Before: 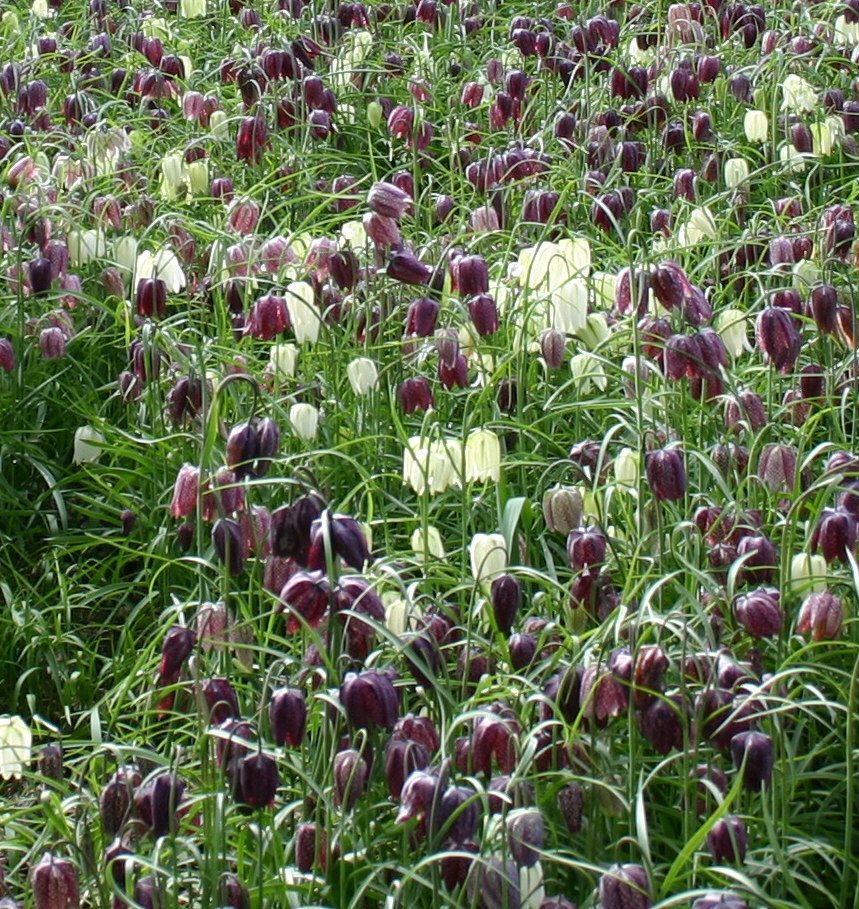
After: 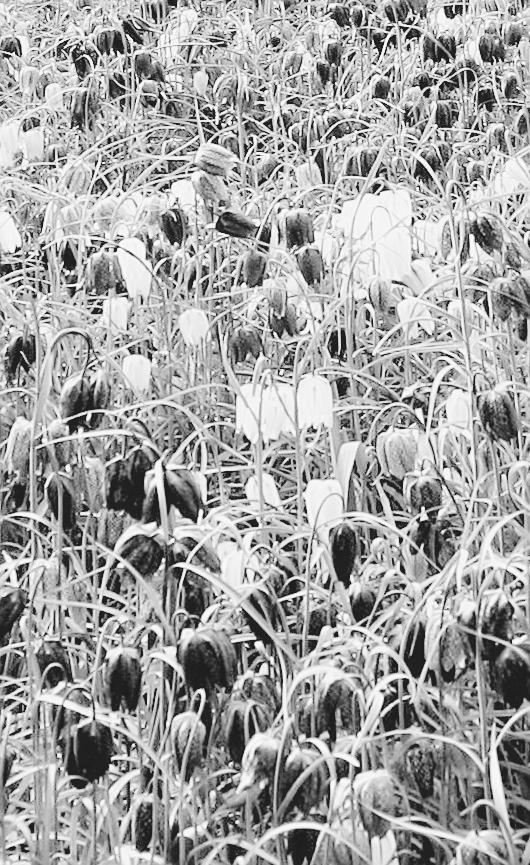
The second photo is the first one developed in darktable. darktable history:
sharpen: on, module defaults
contrast brightness saturation: brightness 1
filmic rgb: black relative exposure -6.15 EV, white relative exposure 6.96 EV, hardness 2.23, color science v6 (2022)
monochrome: on, module defaults
crop and rotate: left 17.732%, right 15.423%
rotate and perspective: rotation -1.68°, lens shift (vertical) -0.146, crop left 0.049, crop right 0.912, crop top 0.032, crop bottom 0.96
color balance rgb: shadows lift › luminance -7.7%, shadows lift › chroma 2.13%, shadows lift › hue 165.27°, power › luminance -7.77%, power › chroma 1.1%, power › hue 215.88°, highlights gain › luminance 15.15%, highlights gain › chroma 7%, highlights gain › hue 125.57°, global offset › luminance -0.33%, global offset › chroma 0.11%, global offset › hue 165.27°, perceptual saturation grading › global saturation 24.42%, perceptual saturation grading › highlights -24.42%, perceptual saturation grading › mid-tones 24.42%, perceptual saturation grading › shadows 40%, perceptual brilliance grading › global brilliance -5%, perceptual brilliance grading › highlights 24.42%, perceptual brilliance grading › mid-tones 7%, perceptual brilliance grading › shadows -5%
